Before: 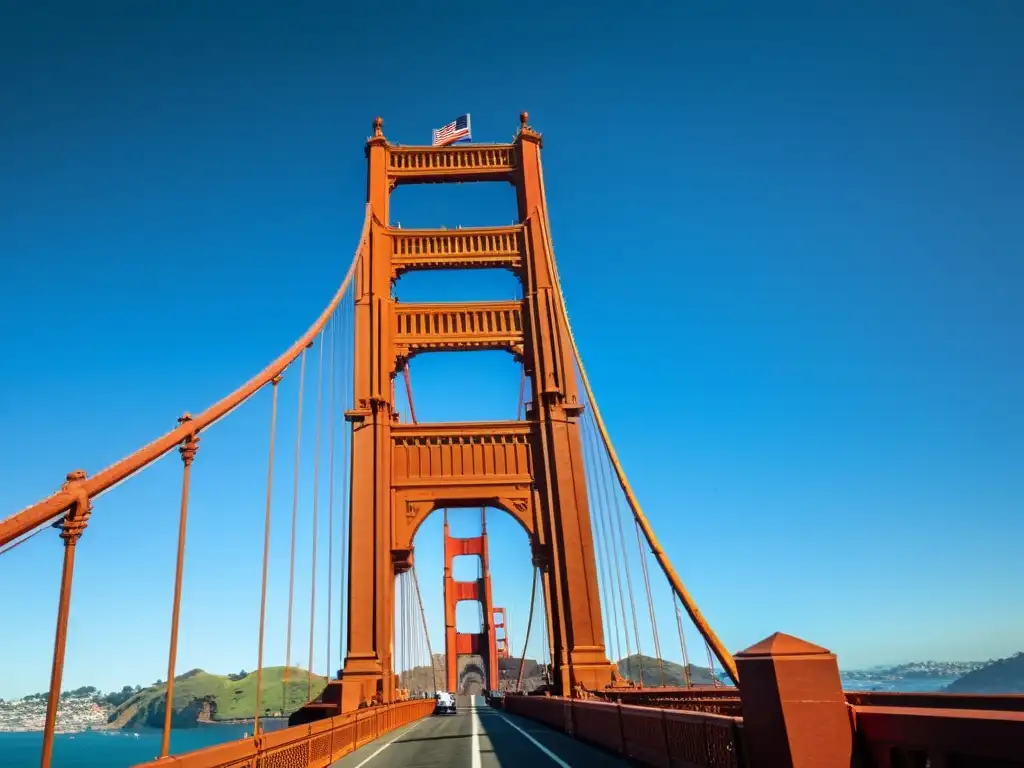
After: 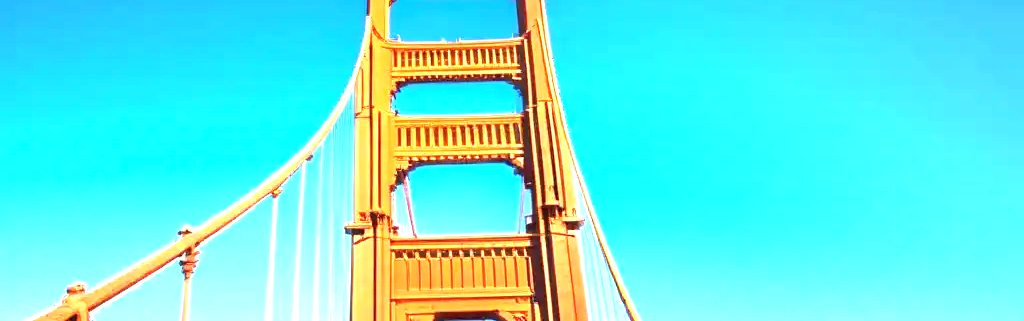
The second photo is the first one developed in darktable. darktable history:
tone equalizer: -8 EV -0.456 EV, -7 EV -0.362 EV, -6 EV -0.347 EV, -5 EV -0.204 EV, -3 EV 0.195 EV, -2 EV 0.306 EV, -1 EV 0.395 EV, +0 EV 0.391 EV
exposure: black level correction 0, exposure 1.743 EV, compensate highlight preservation false
crop and rotate: top 24.363%, bottom 33.824%
